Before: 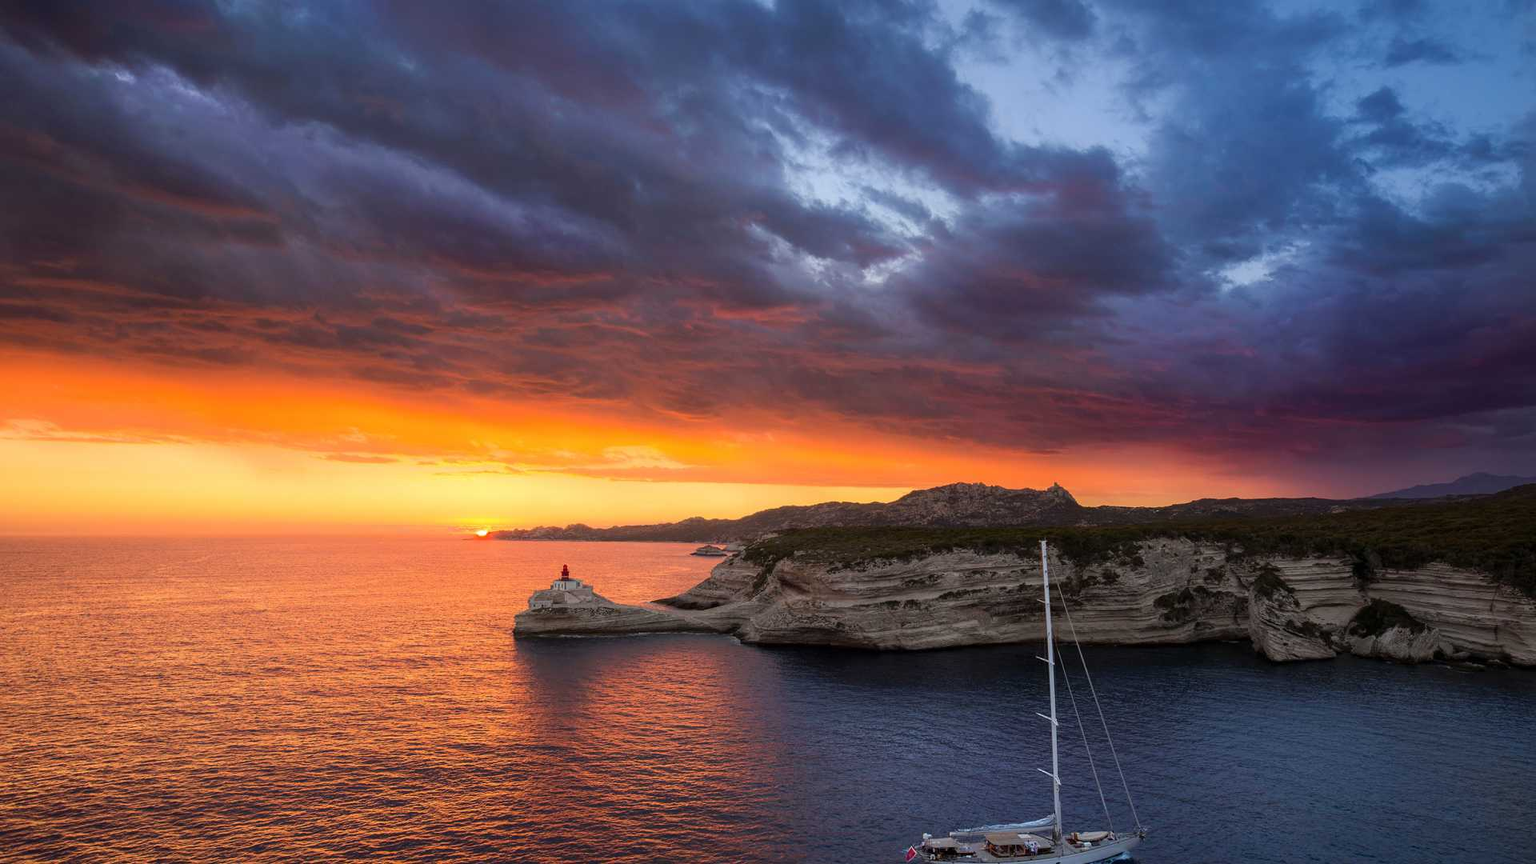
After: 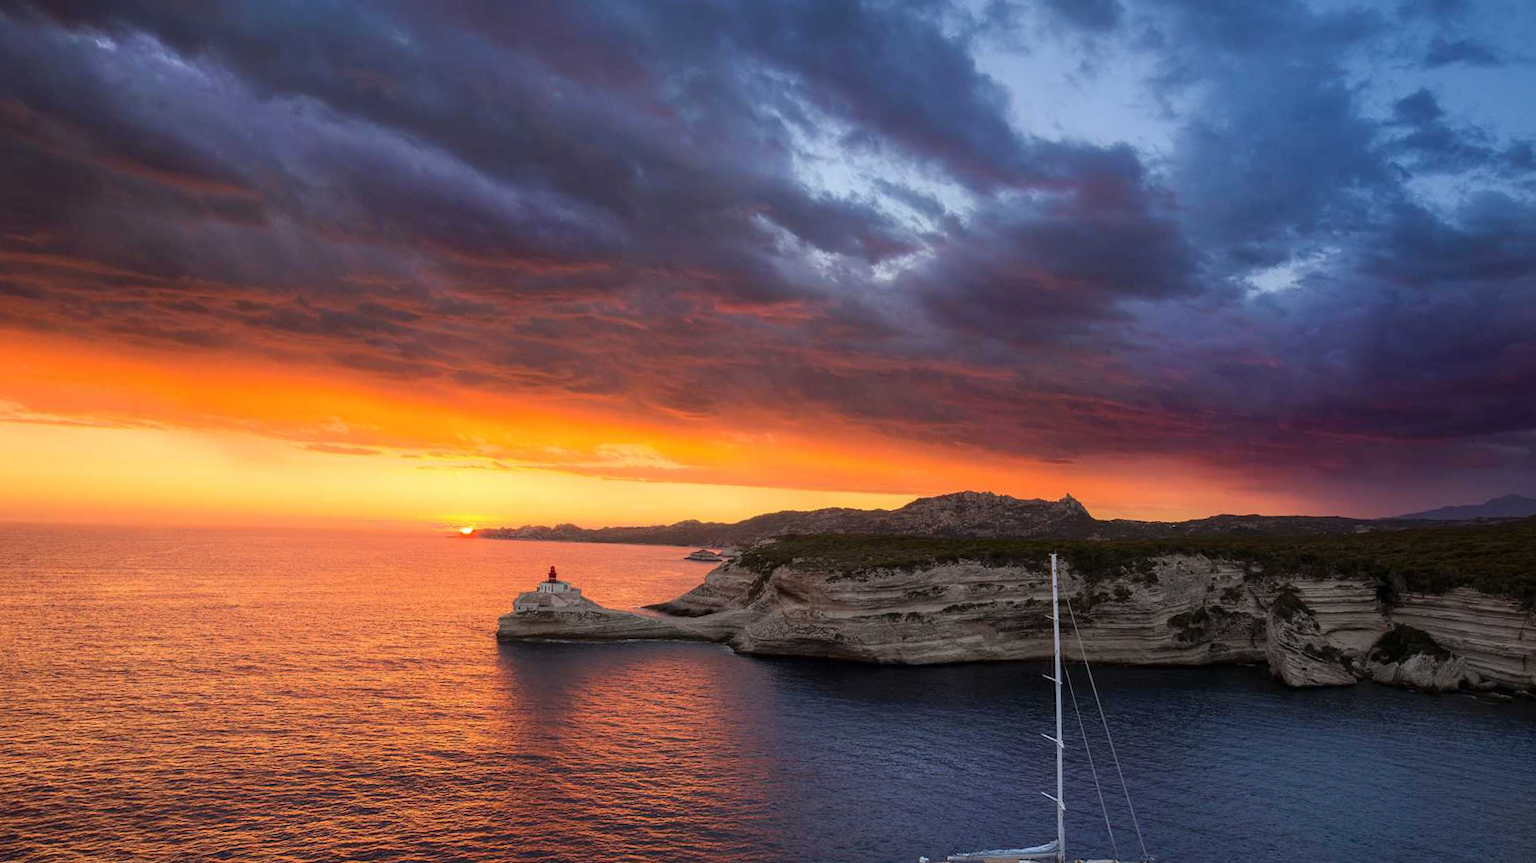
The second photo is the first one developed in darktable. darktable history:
crop and rotate: angle -1.49°
